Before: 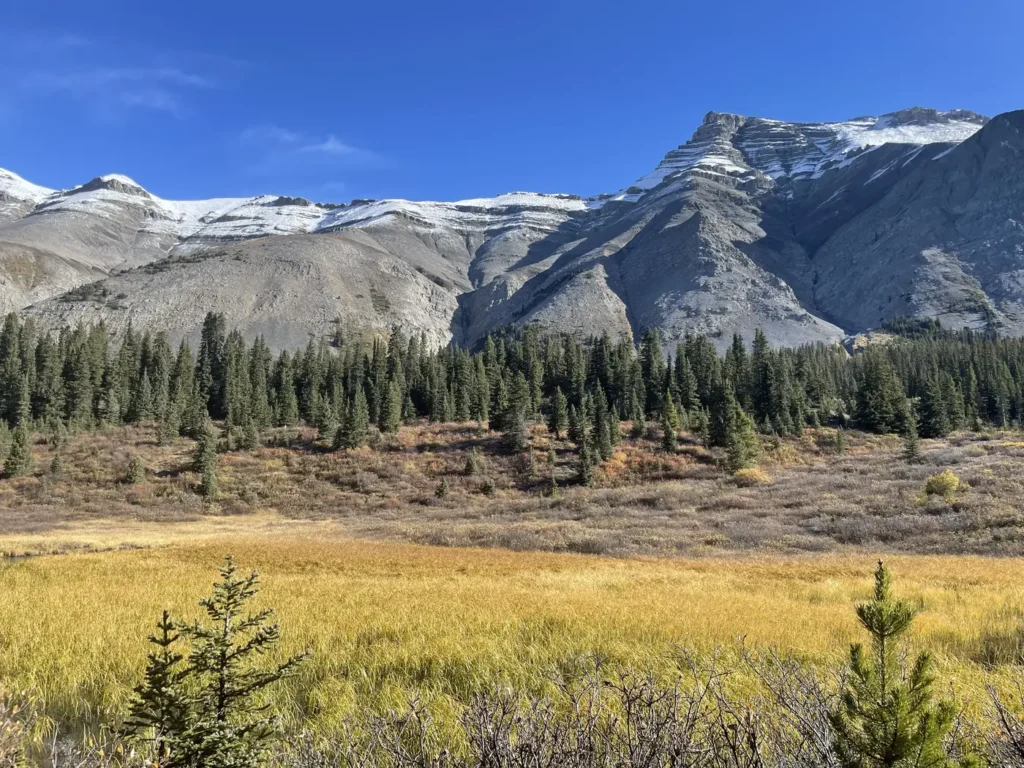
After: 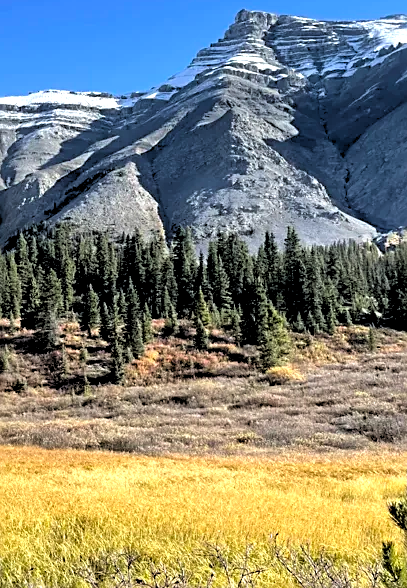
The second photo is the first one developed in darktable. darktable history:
exposure: black level correction -0.002, exposure 0.54 EV, compensate highlight preservation false
sharpen: on, module defaults
rgb levels: levels [[0.034, 0.472, 0.904], [0, 0.5, 1], [0, 0.5, 1]]
crop: left 45.721%, top 13.393%, right 14.118%, bottom 10.01%
